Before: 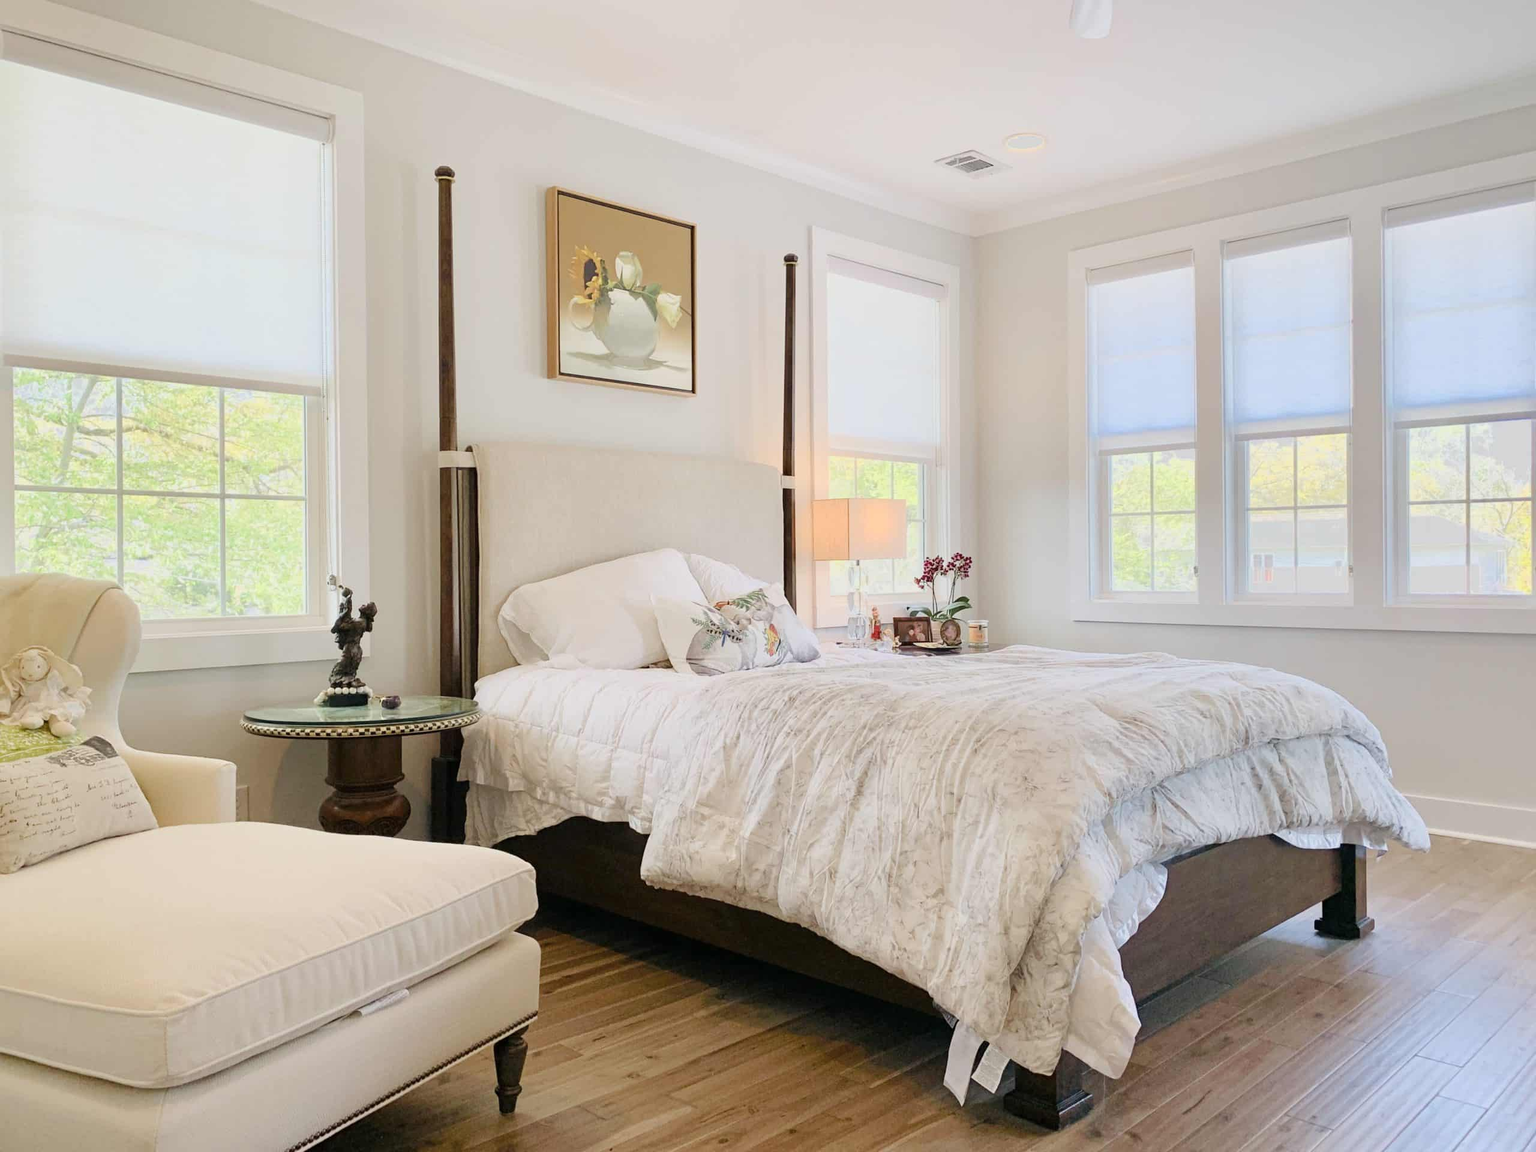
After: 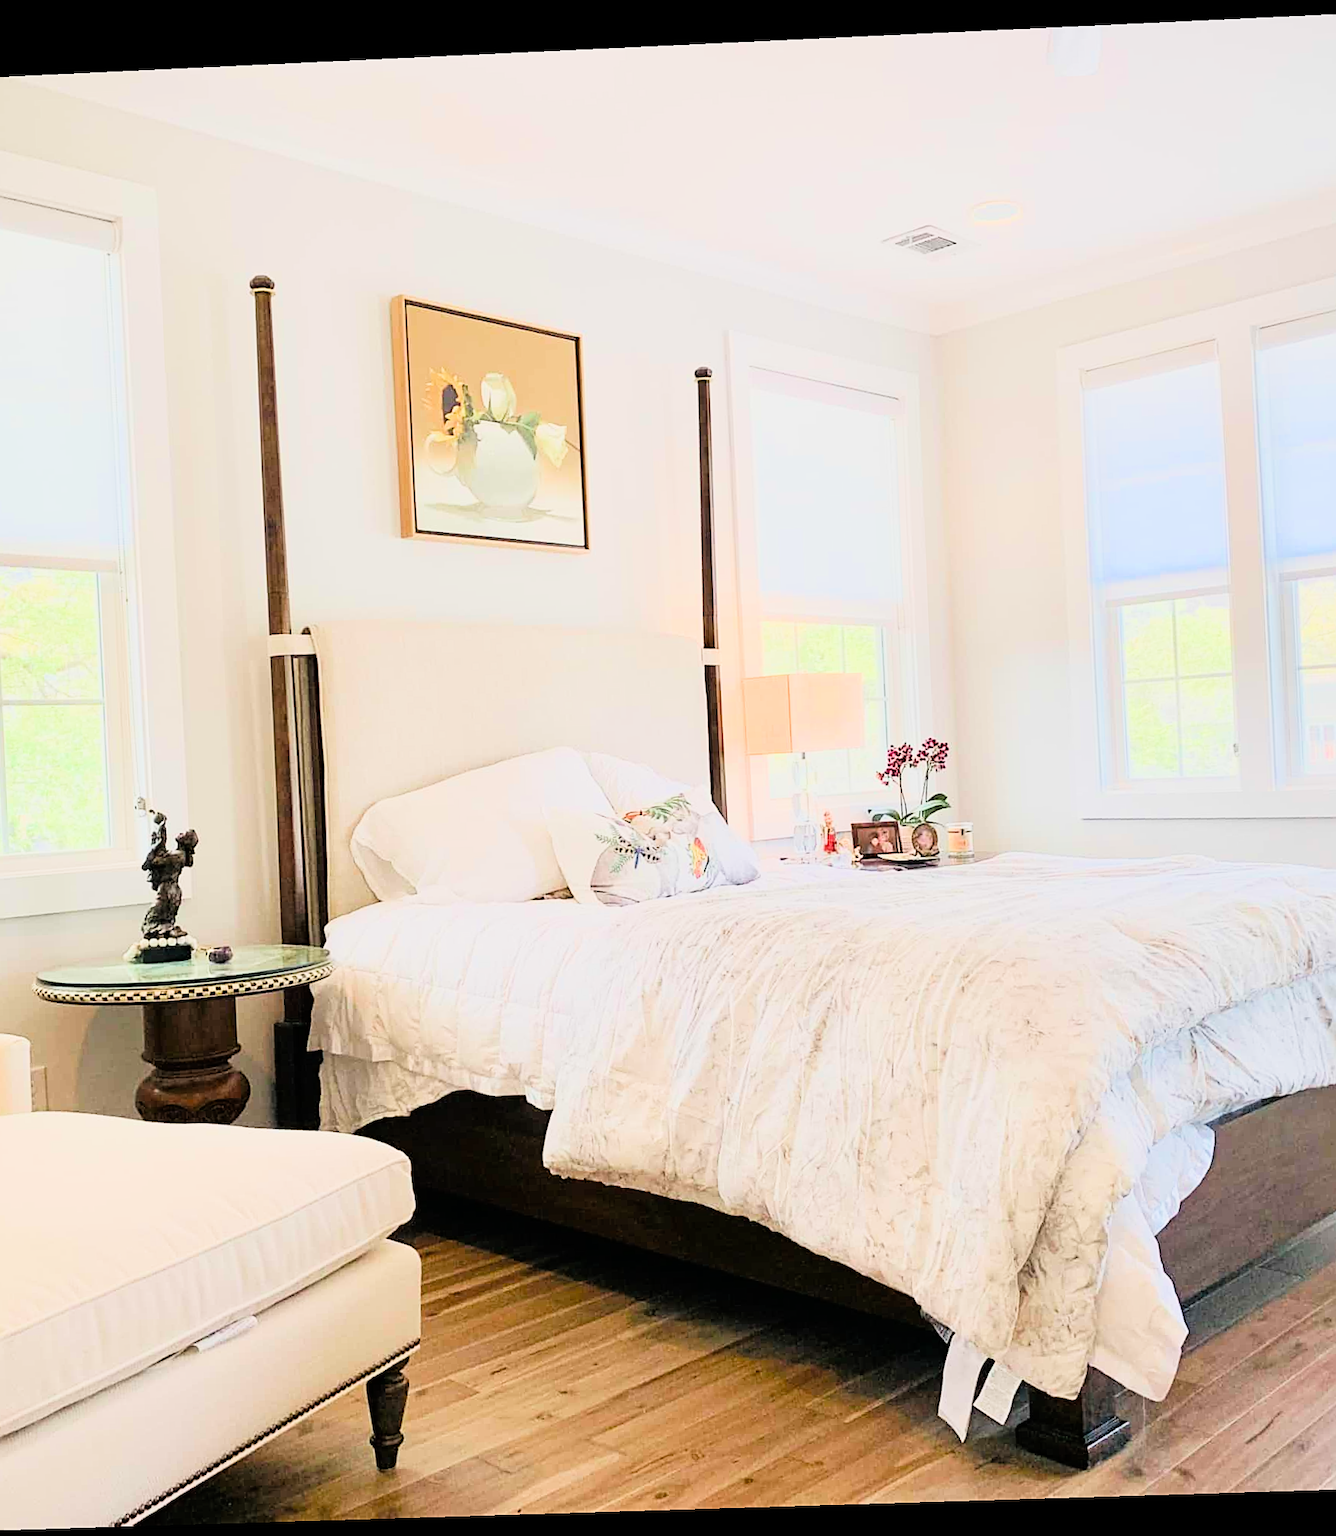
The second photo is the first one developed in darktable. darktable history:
filmic rgb: black relative exposure -11.88 EV, white relative exposure 5.43 EV, threshold 3 EV, hardness 4.49, latitude 50%, contrast 1.14, color science v5 (2021), contrast in shadows safe, contrast in highlights safe, enable highlight reconstruction true
crop and rotate: left 15.055%, right 18.278%
rotate and perspective: rotation -2.22°, lens shift (horizontal) -0.022, automatic cropping off
sharpen: on, module defaults
exposure: exposure 1 EV, compensate highlight preservation false
